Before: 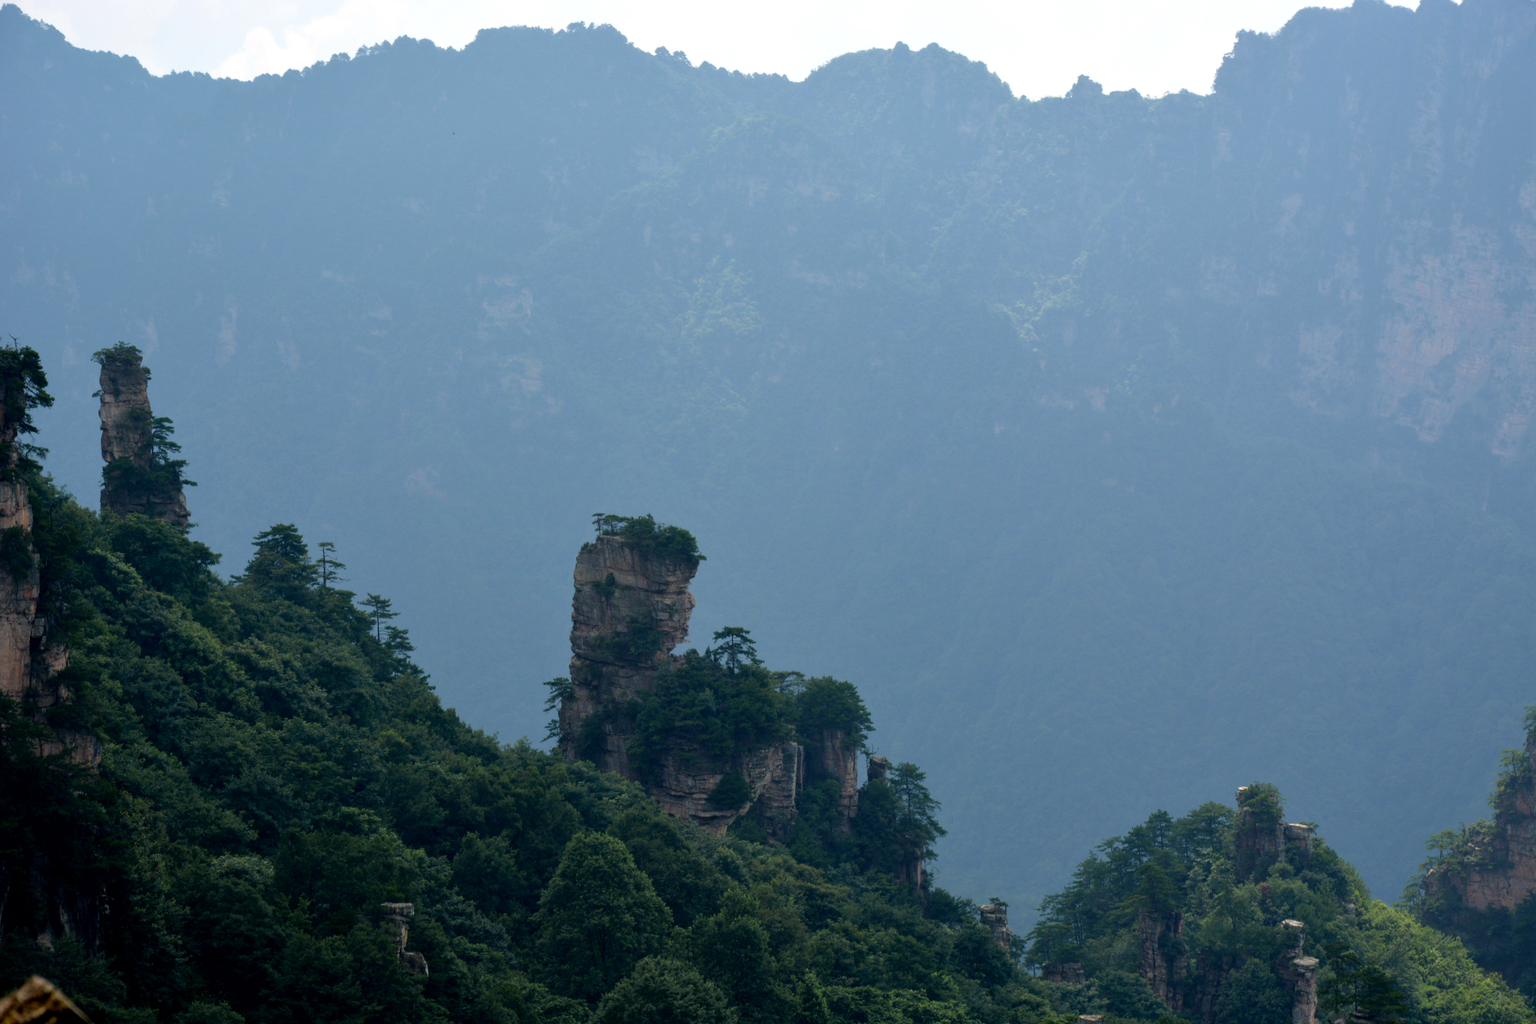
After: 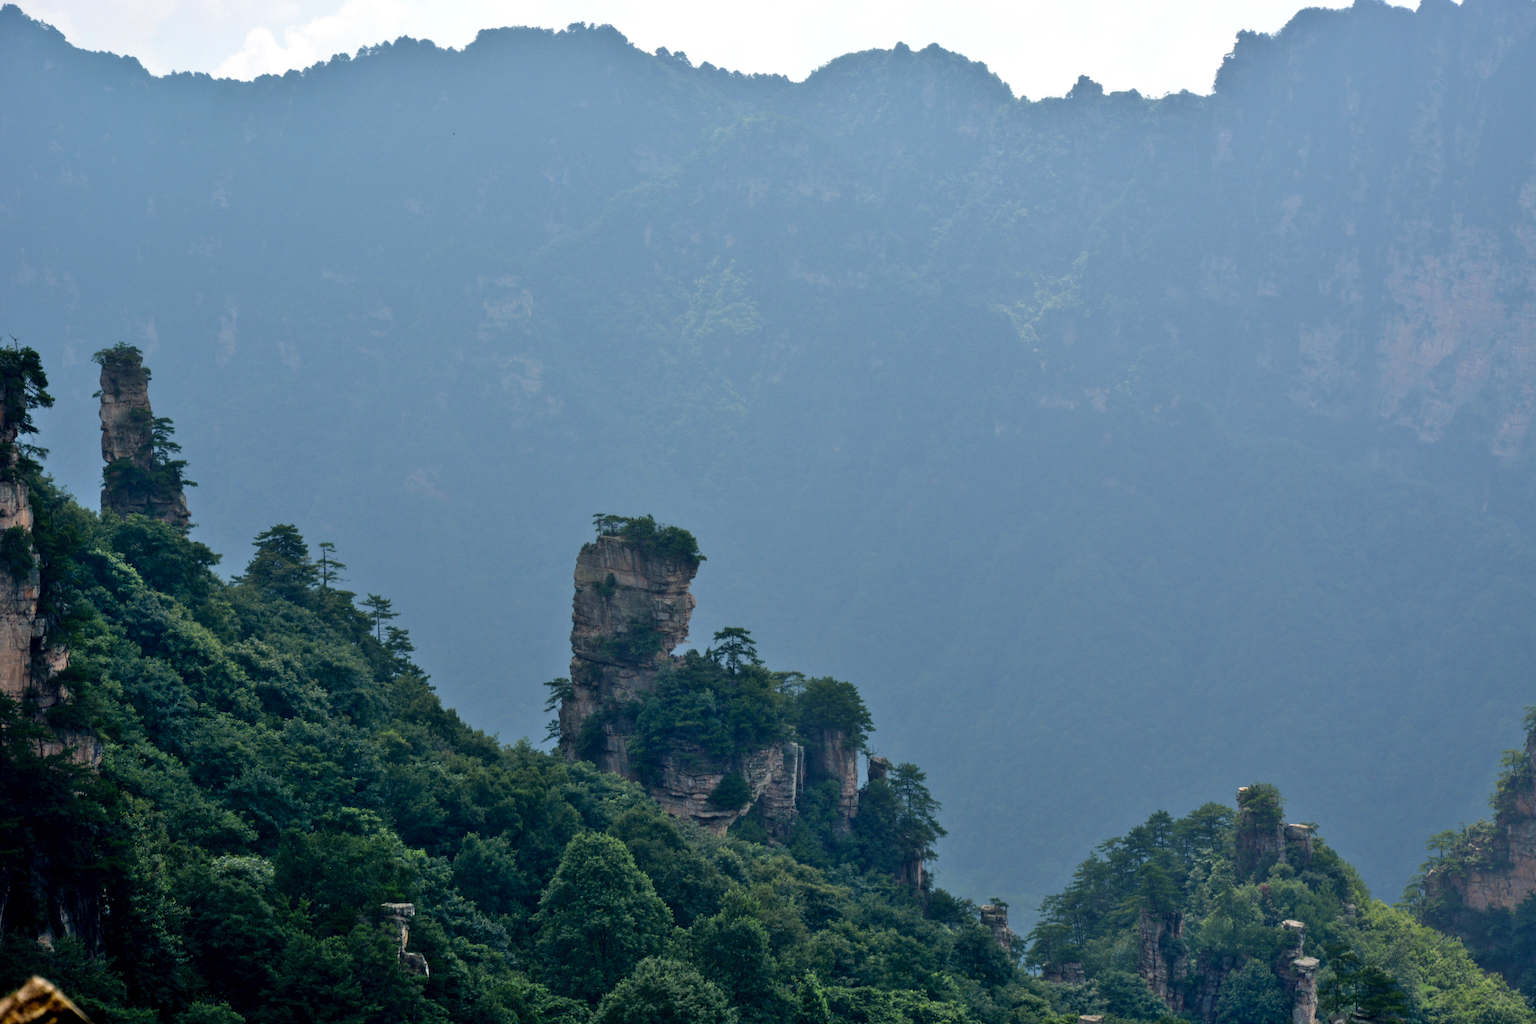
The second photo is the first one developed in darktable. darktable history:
shadows and highlights: shadows 48.62, highlights -40.9, soften with gaussian
